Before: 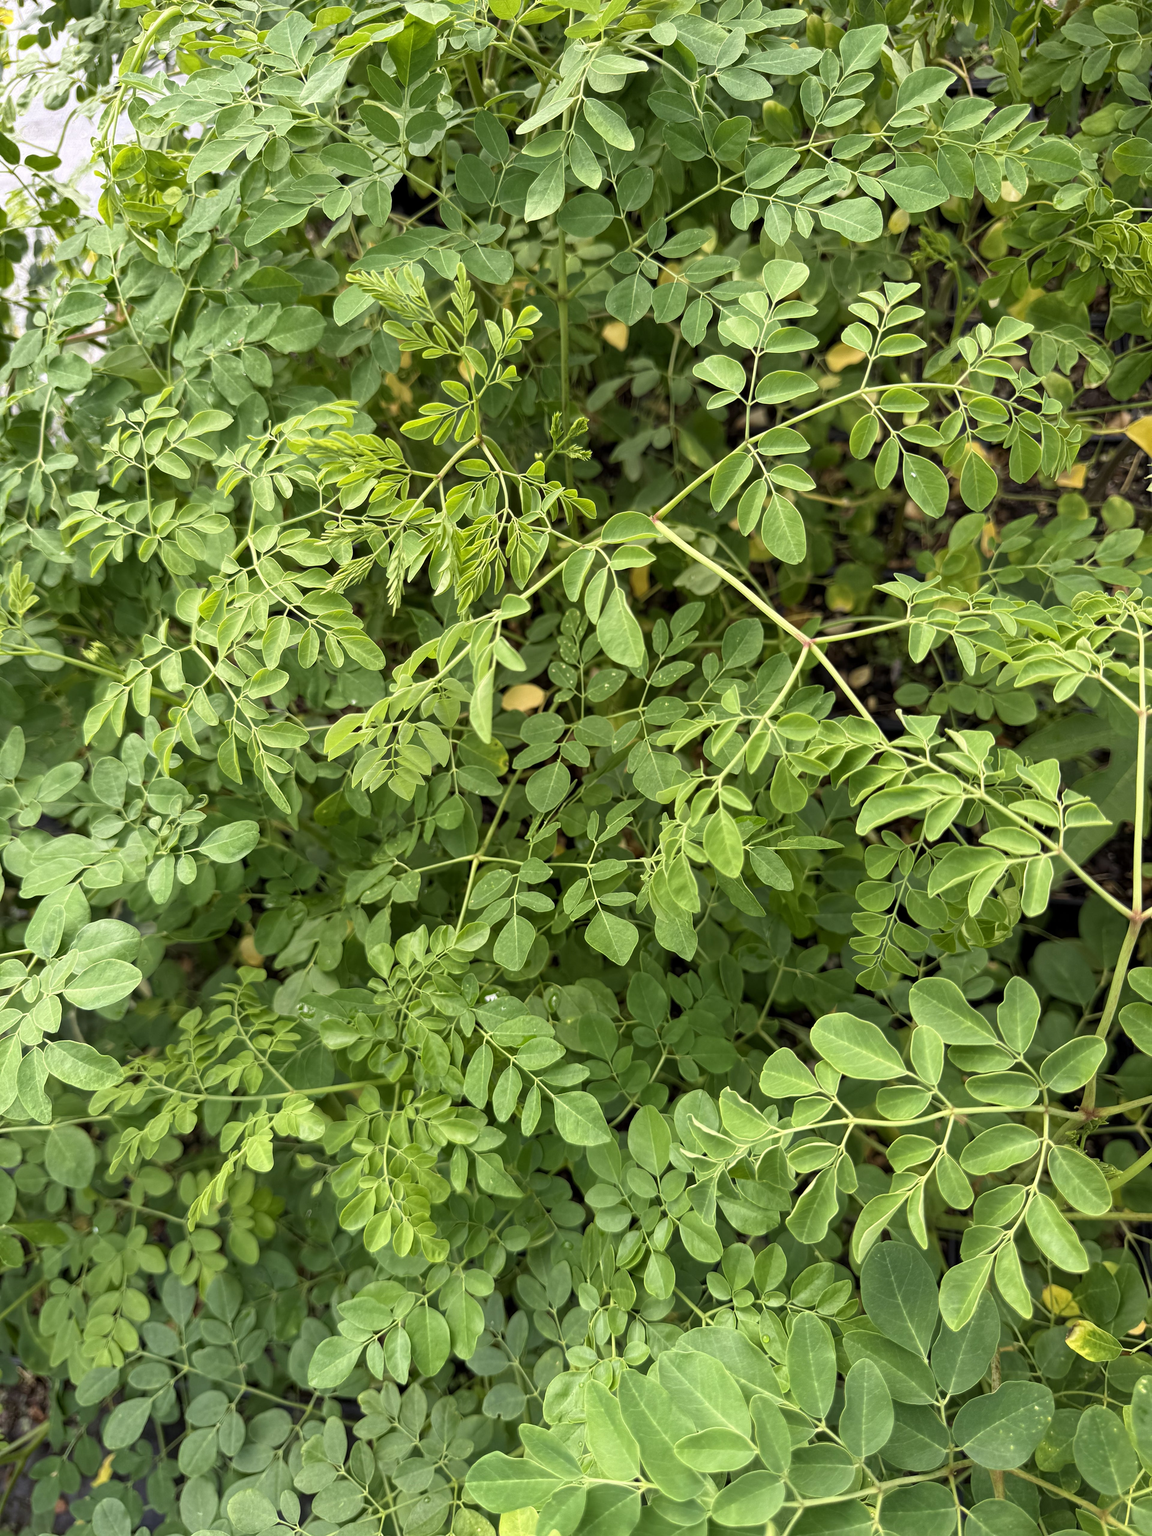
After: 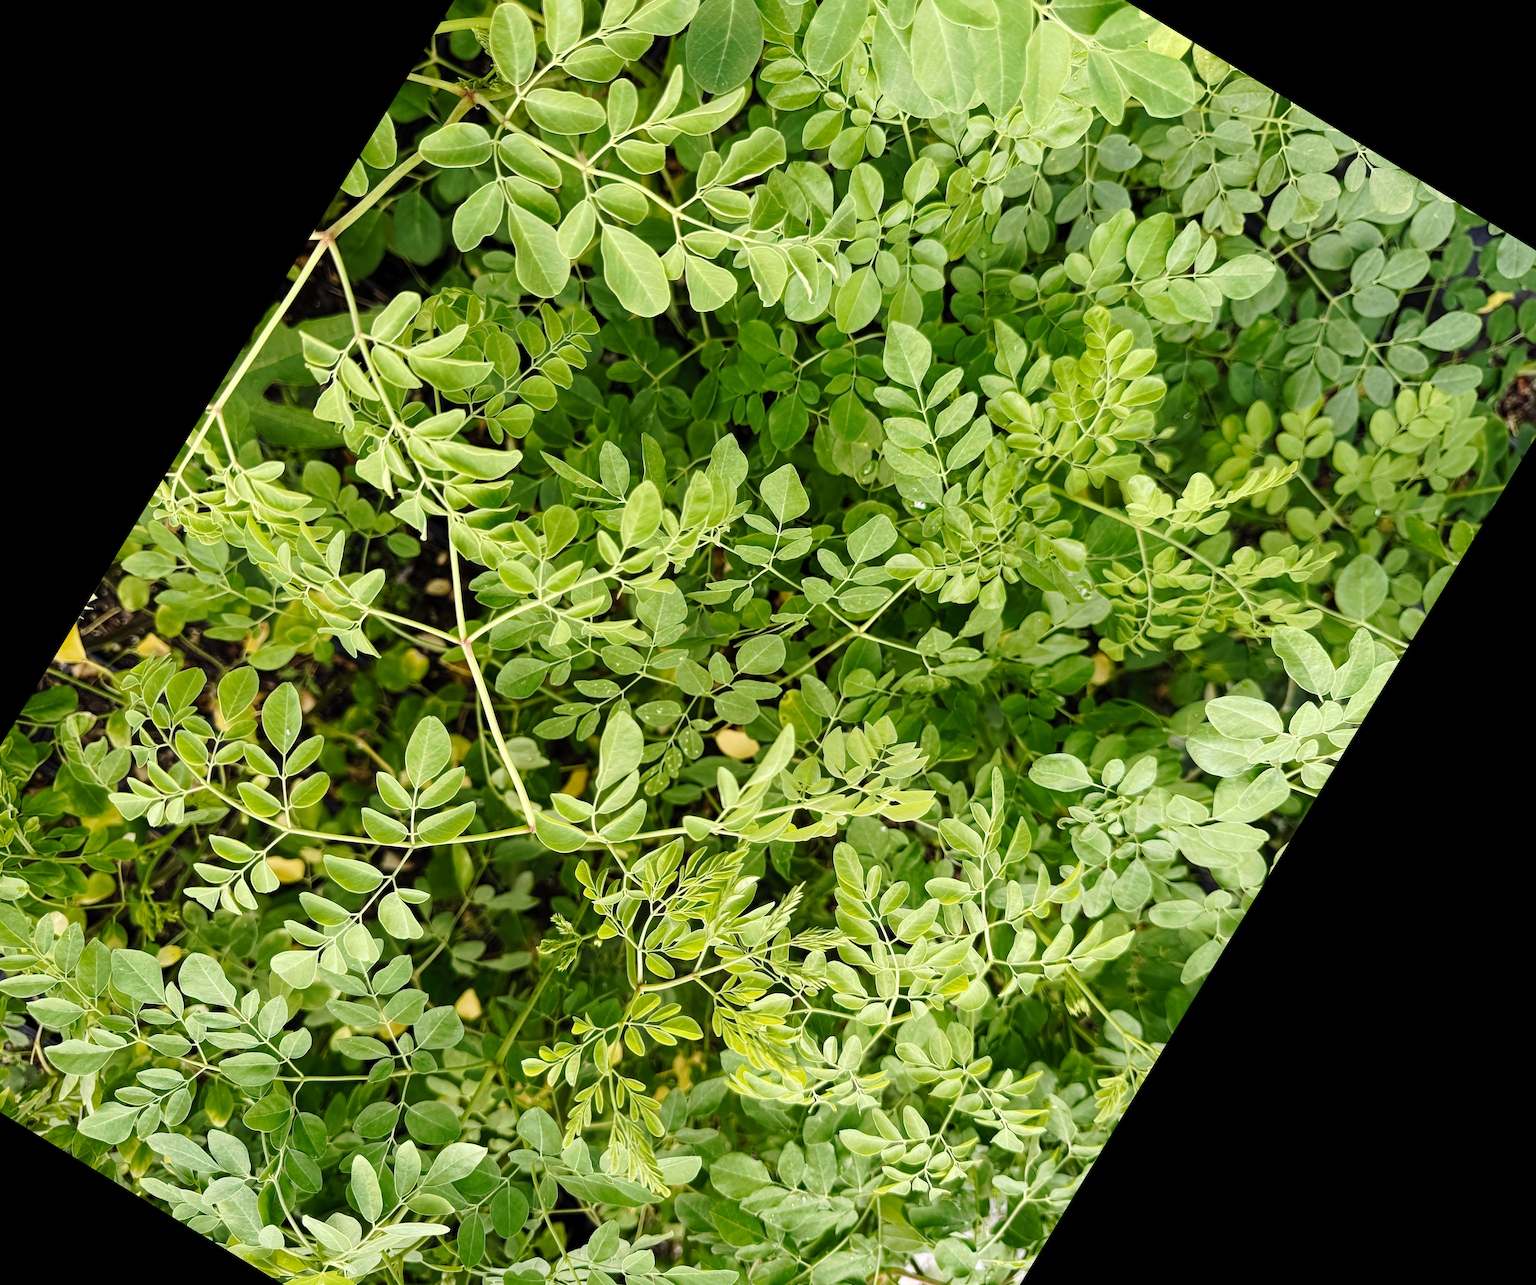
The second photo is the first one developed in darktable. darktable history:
tone curve: curves: ch0 [(0, 0) (0.003, 0.013) (0.011, 0.016) (0.025, 0.021) (0.044, 0.029) (0.069, 0.039) (0.1, 0.056) (0.136, 0.085) (0.177, 0.14) (0.224, 0.201) (0.277, 0.28) (0.335, 0.372) (0.399, 0.475) (0.468, 0.567) (0.543, 0.643) (0.623, 0.722) (0.709, 0.801) (0.801, 0.859) (0.898, 0.927) (1, 1)], preserve colors none
haze removal: compatibility mode true, adaptive false
crop and rotate: angle 148.68°, left 9.111%, top 15.603%, right 4.588%, bottom 17.041%
